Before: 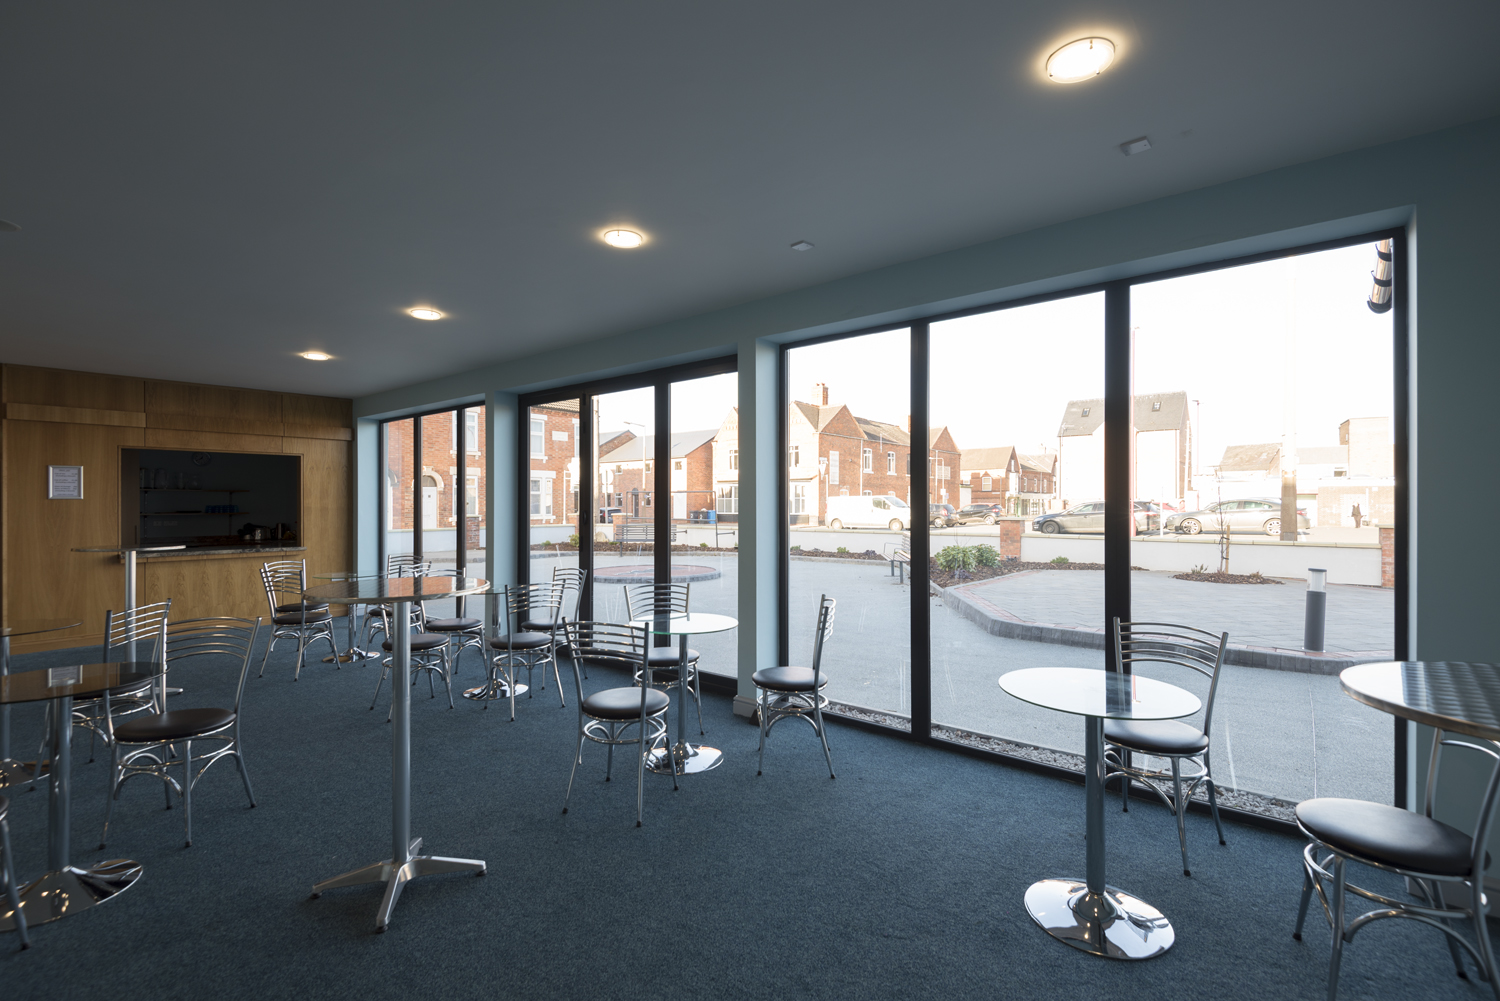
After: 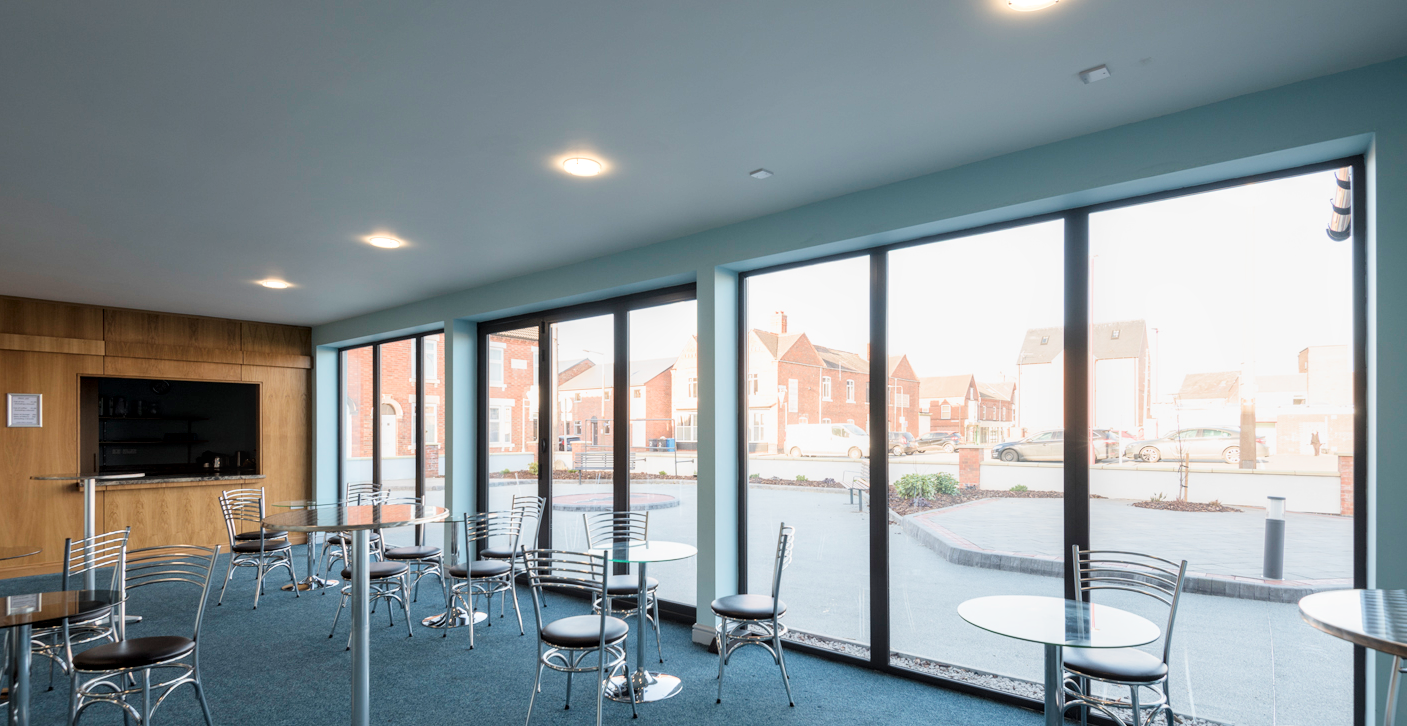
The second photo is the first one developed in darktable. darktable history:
crop: left 2.737%, top 7.287%, right 3.421%, bottom 20.179%
filmic rgb: black relative exposure -7.65 EV, white relative exposure 4.56 EV, hardness 3.61
exposure: black level correction 0, exposure 1.198 EV, compensate exposure bias true, compensate highlight preservation false
local contrast: on, module defaults
